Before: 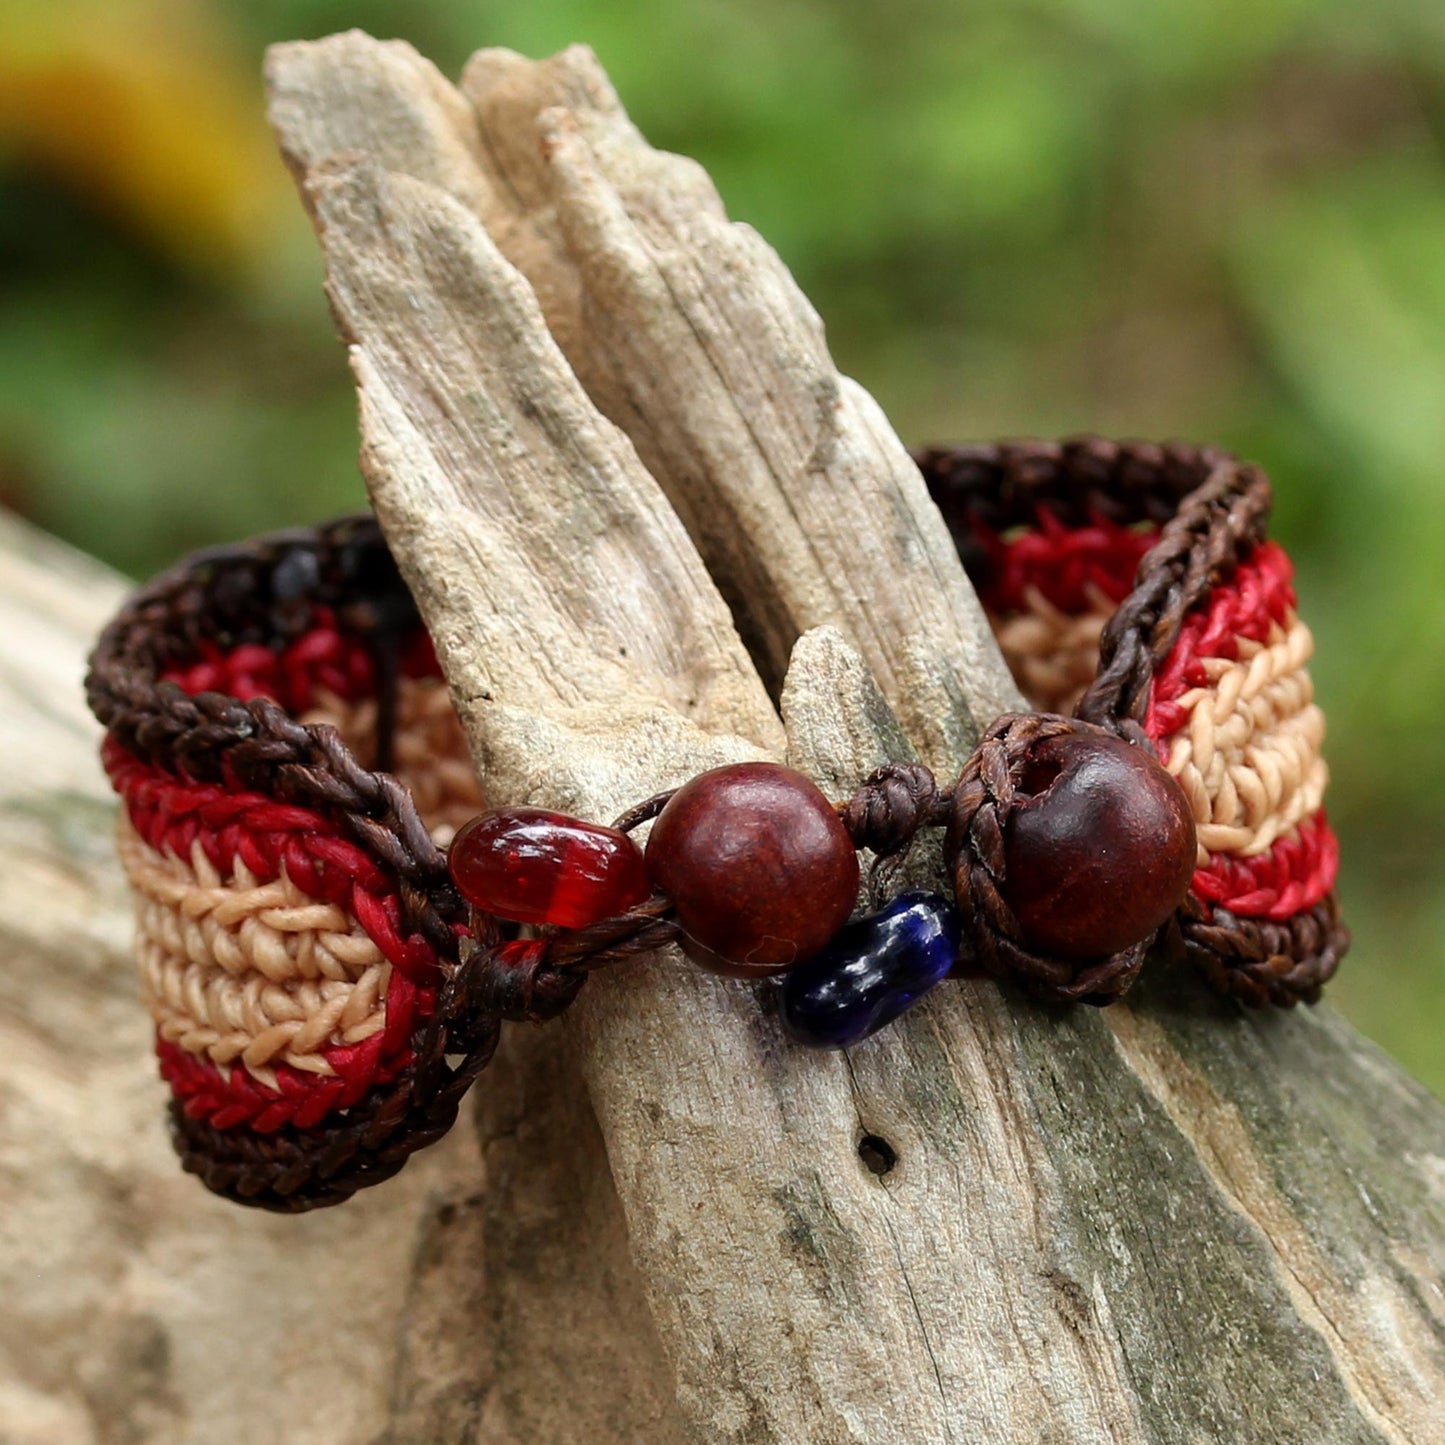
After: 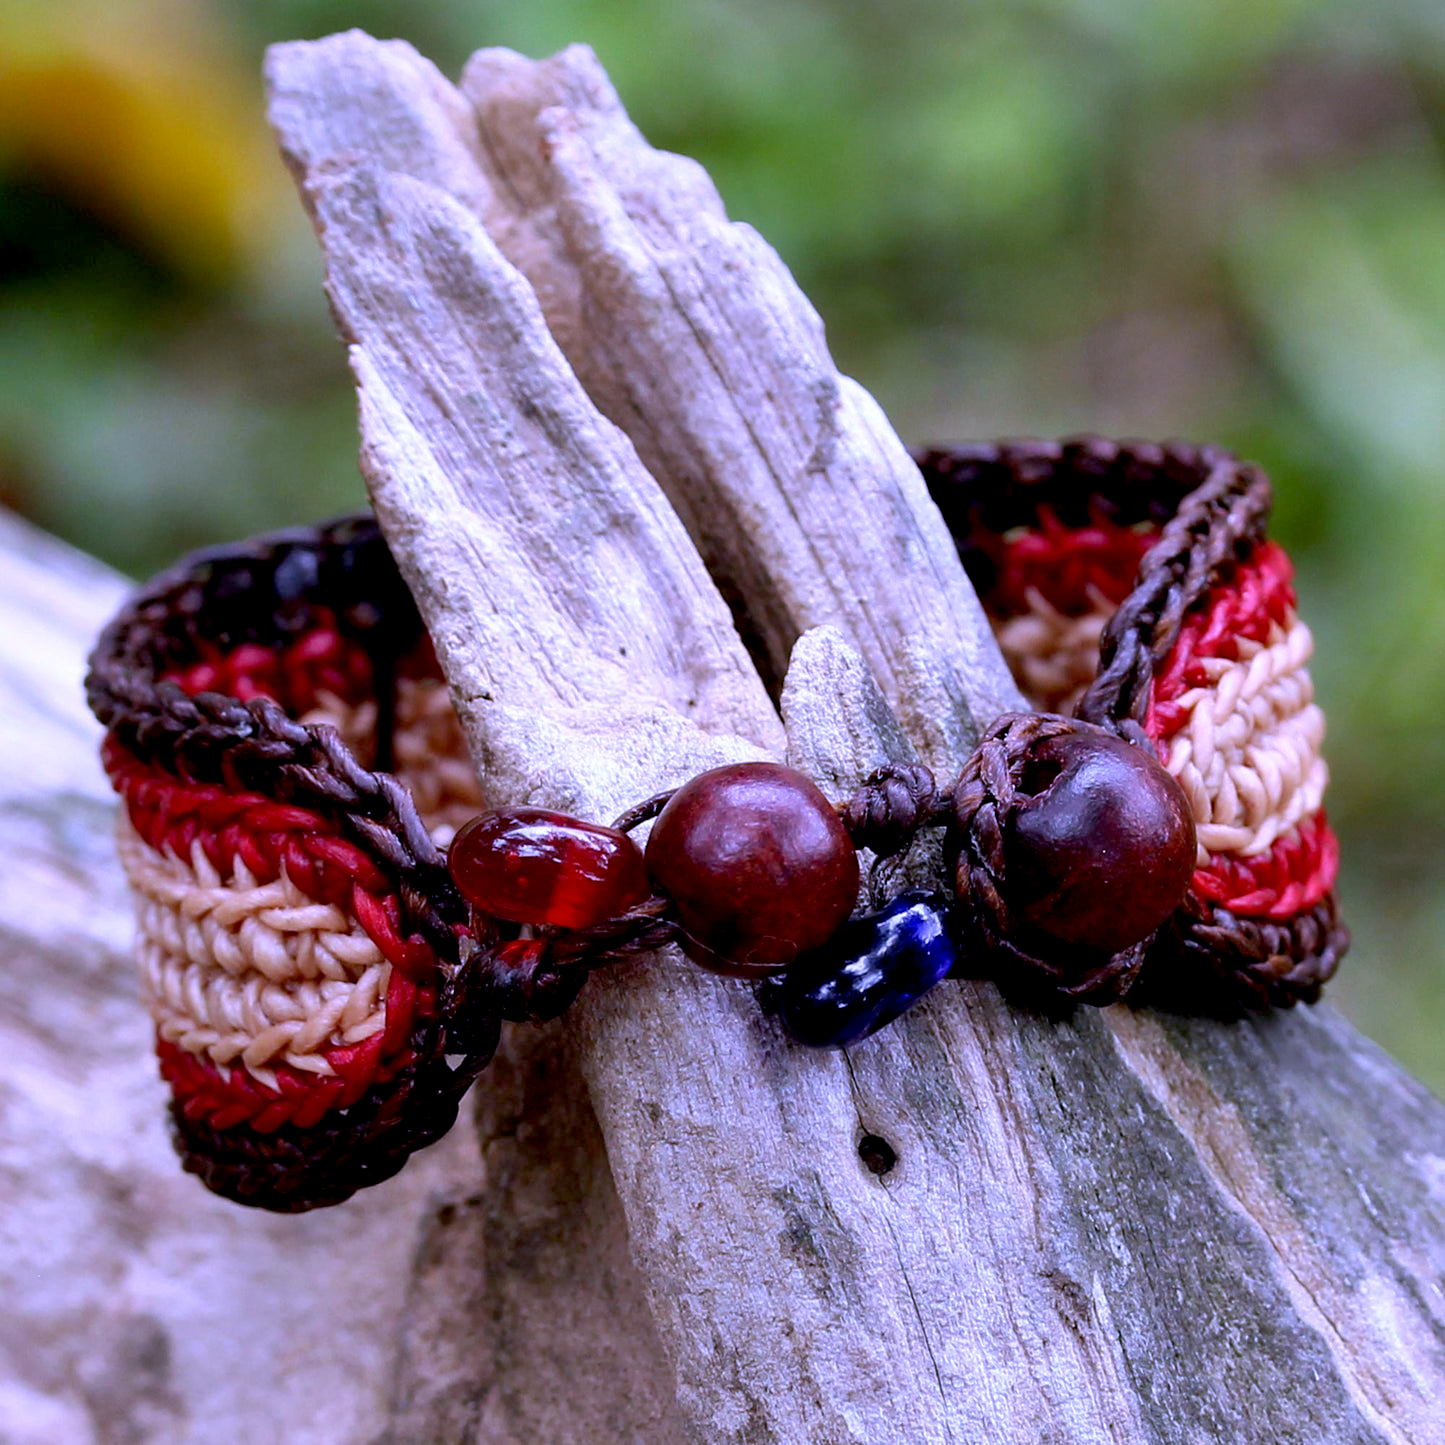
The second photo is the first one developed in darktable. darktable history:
shadows and highlights: shadows 37.27, highlights -28.18, soften with gaussian
exposure: black level correction 0.01, exposure 0.014 EV, compensate highlight preservation false
white balance: red 0.98, blue 1.61
